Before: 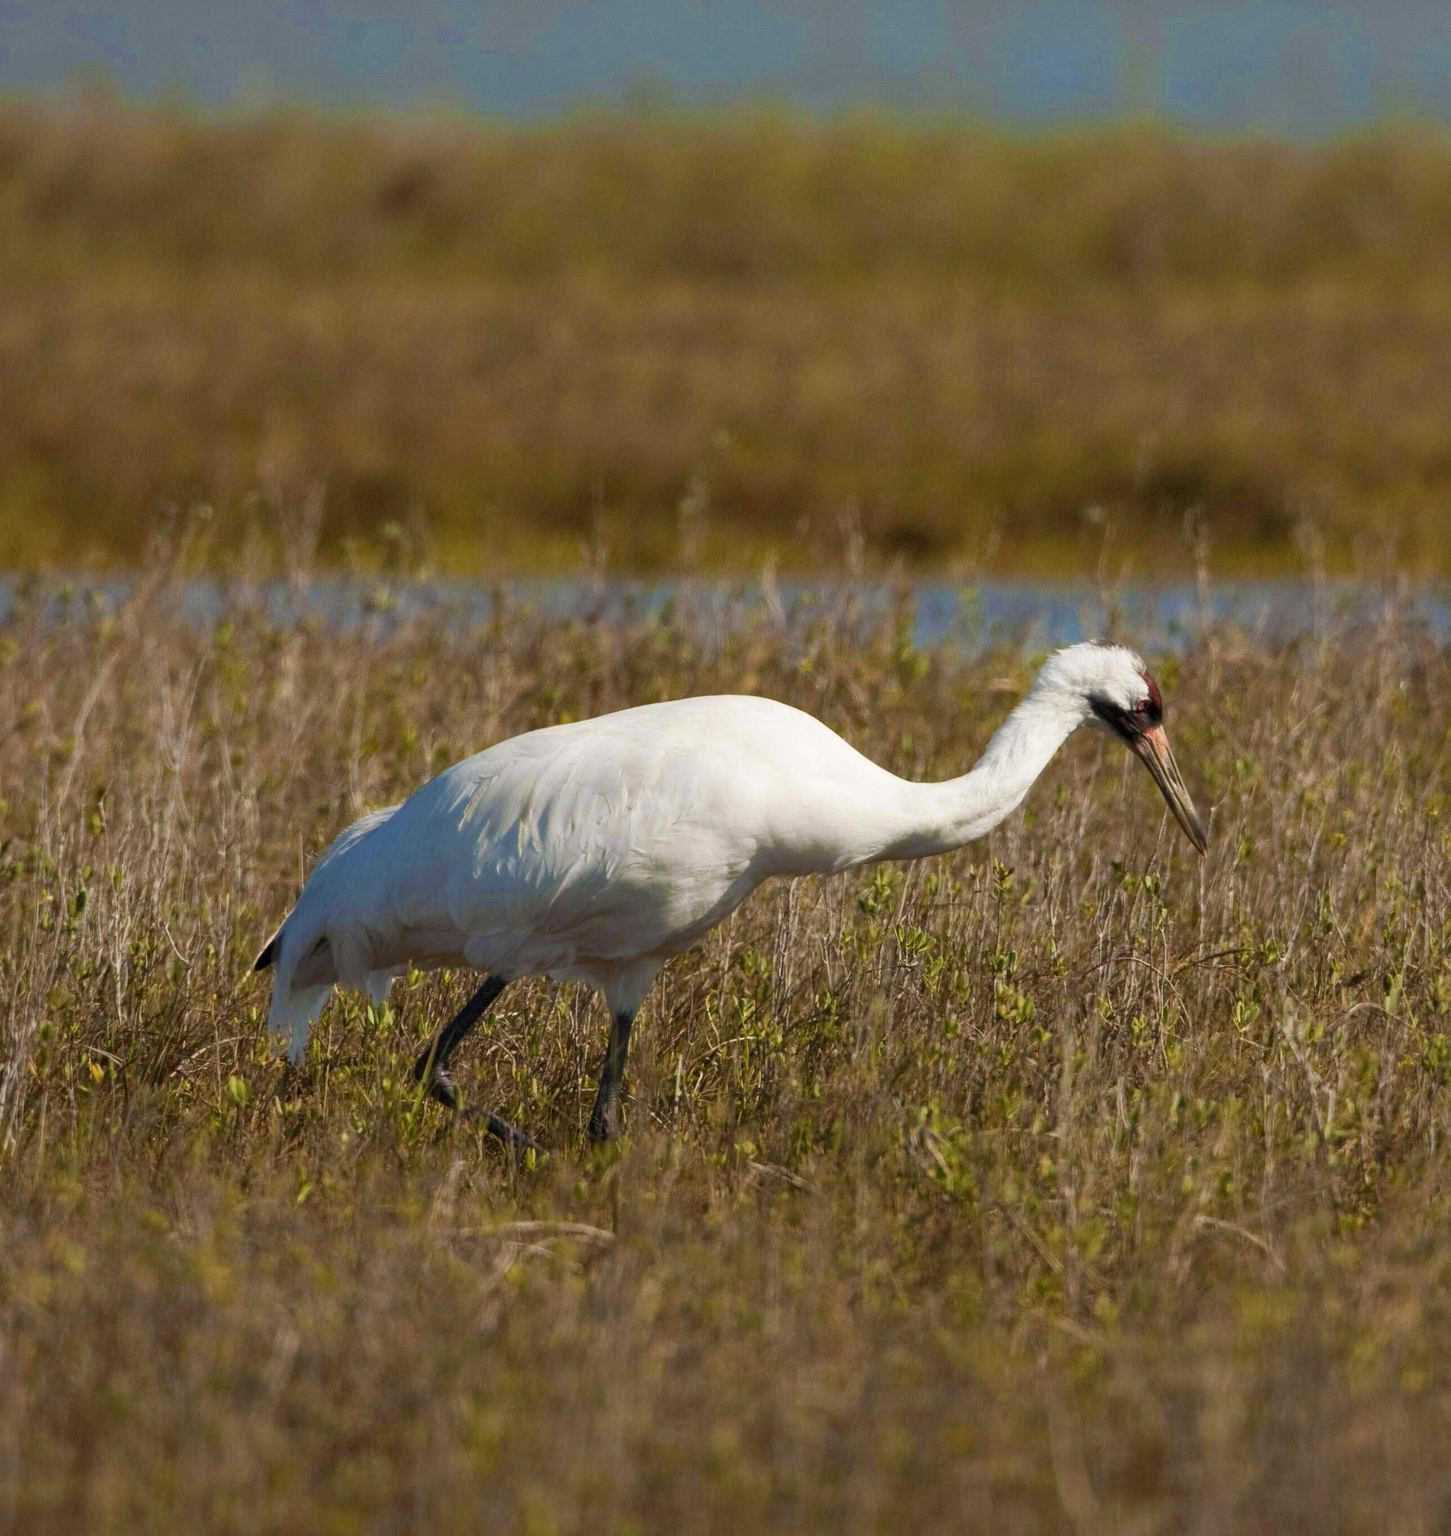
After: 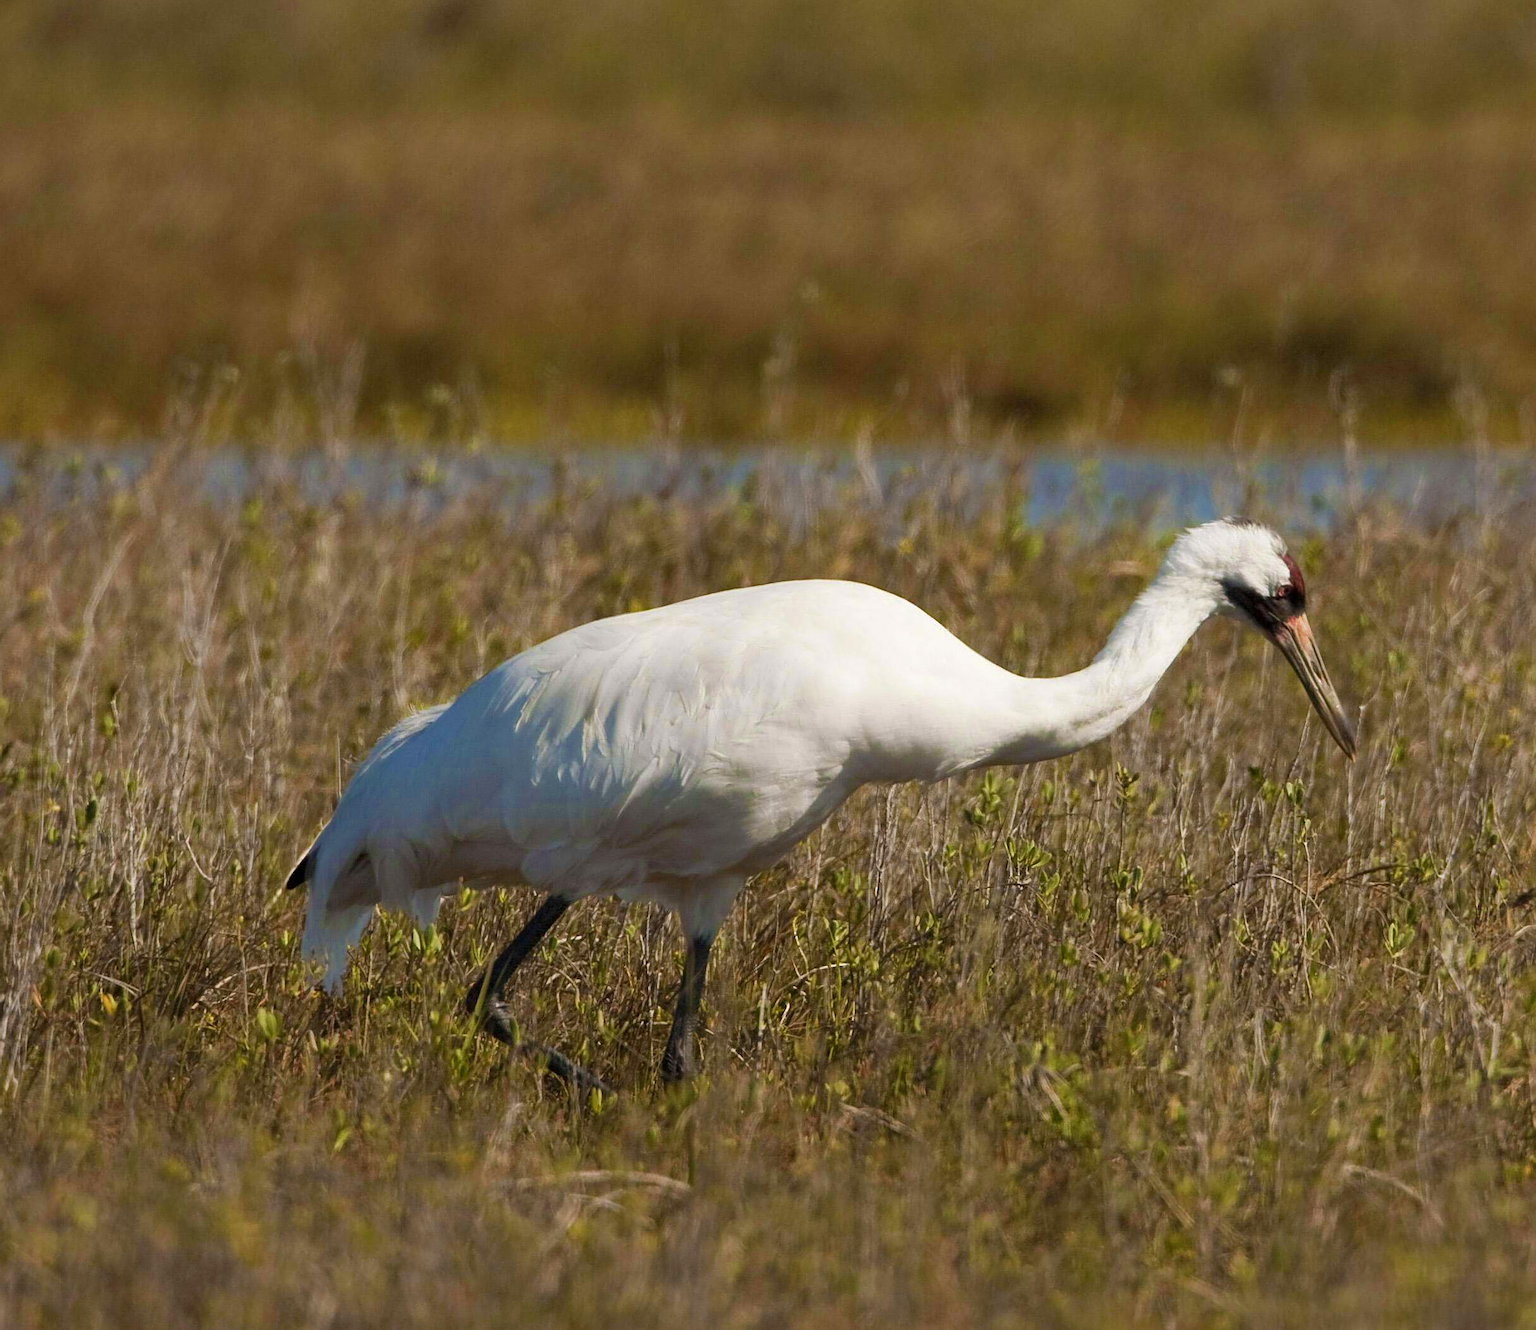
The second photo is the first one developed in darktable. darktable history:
crop and rotate: angle 0.03°, top 11.643%, right 5.651%, bottom 11.189%
contrast equalizer: y [[0.5 ×4, 0.467, 0.376], [0.5 ×6], [0.5 ×6], [0 ×6], [0 ×6]]
sharpen: on, module defaults
